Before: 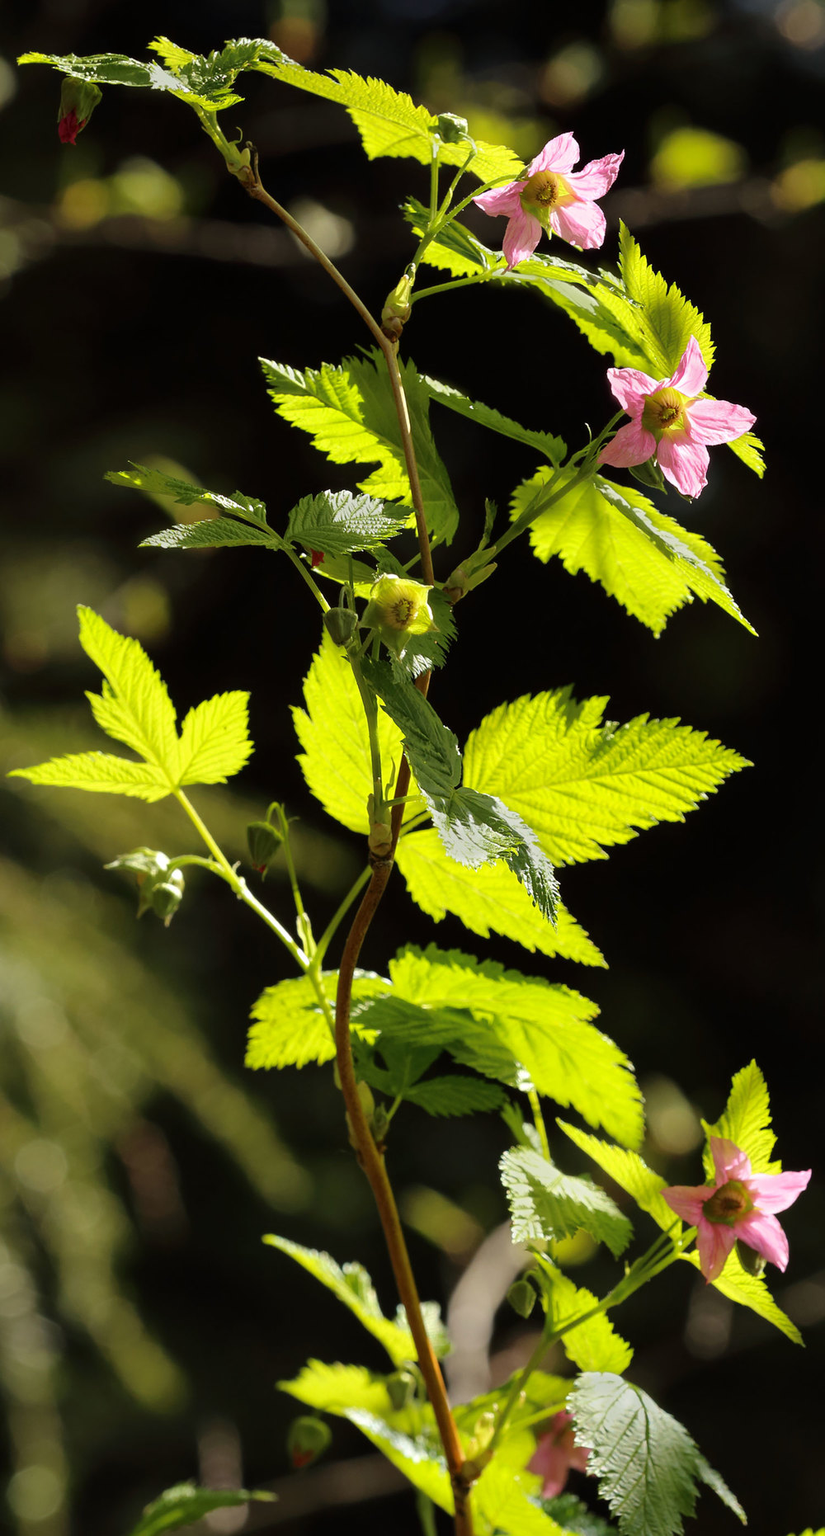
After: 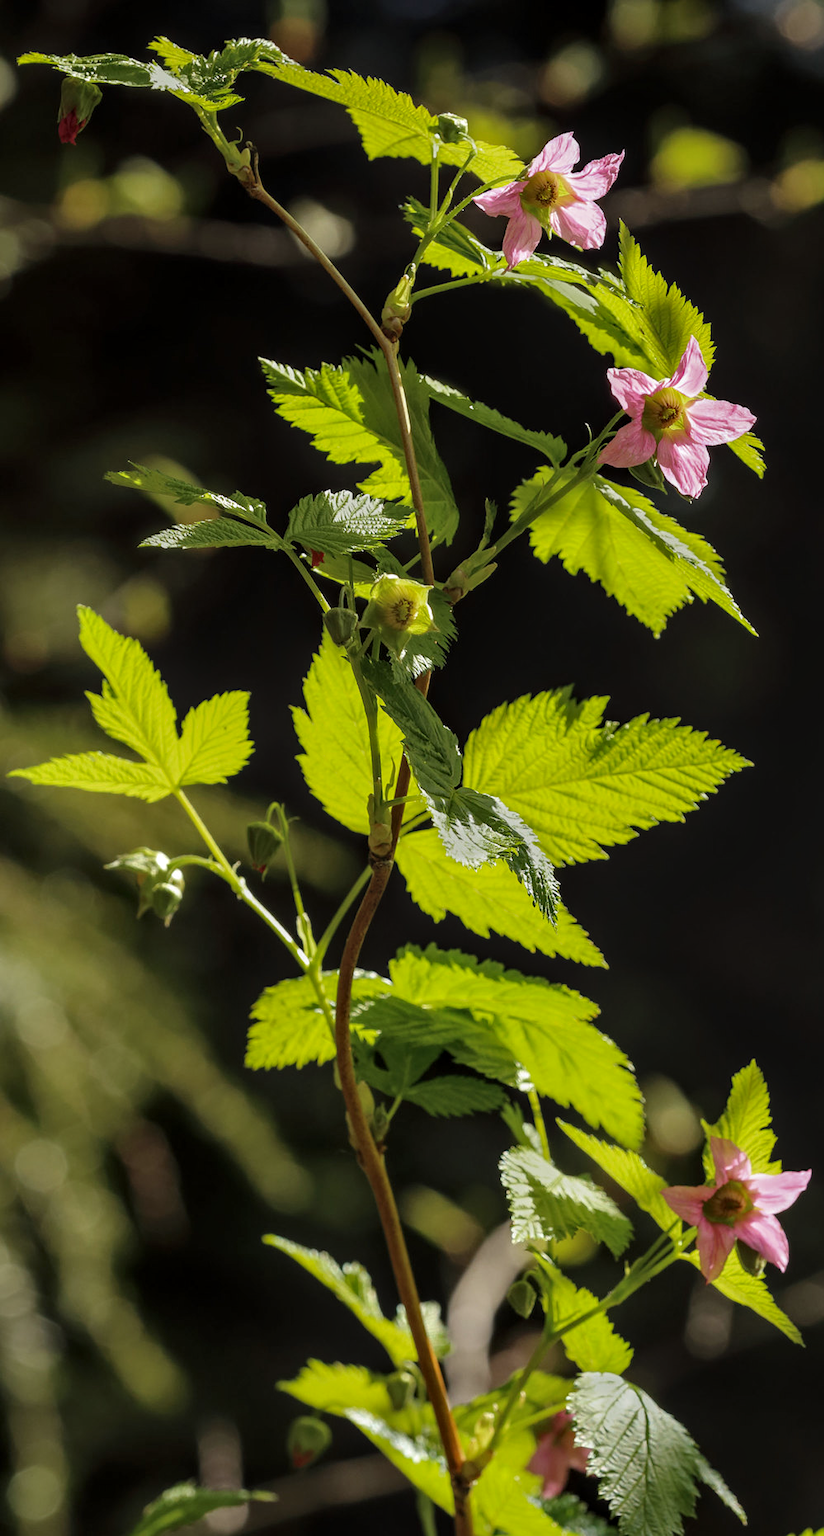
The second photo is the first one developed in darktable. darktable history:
local contrast: on, module defaults
contrast brightness saturation: saturation -0.1
color zones: curves: ch0 [(0, 0.444) (0.143, 0.442) (0.286, 0.441) (0.429, 0.441) (0.571, 0.441) (0.714, 0.441) (0.857, 0.442) (1, 0.444)]
